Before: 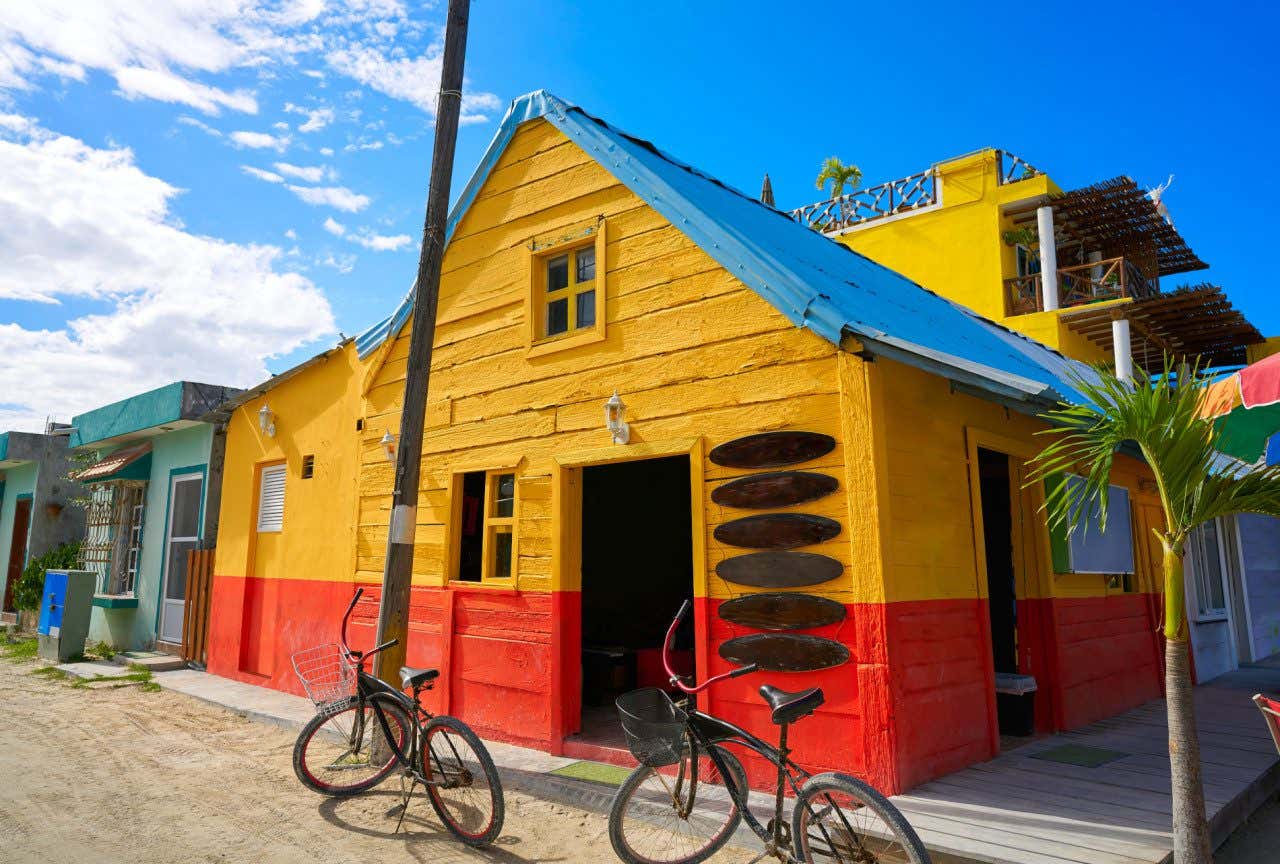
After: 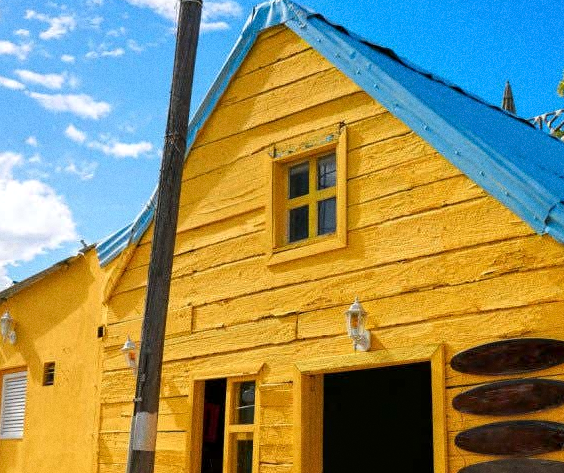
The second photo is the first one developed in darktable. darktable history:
crop: left 20.248%, top 10.86%, right 35.675%, bottom 34.321%
grain: coarseness 0.09 ISO
local contrast: highlights 100%, shadows 100%, detail 120%, midtone range 0.2
